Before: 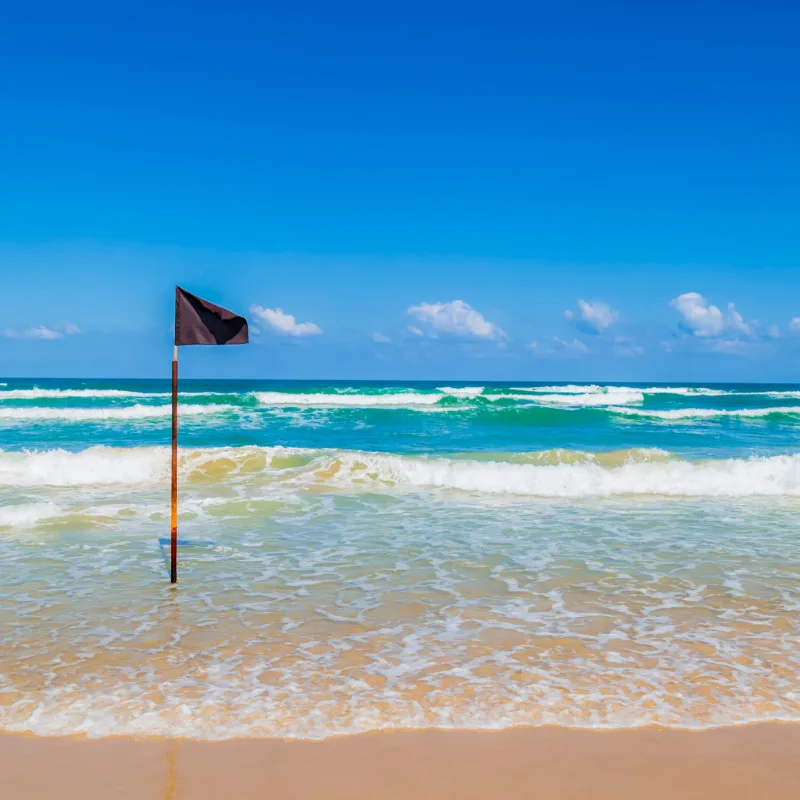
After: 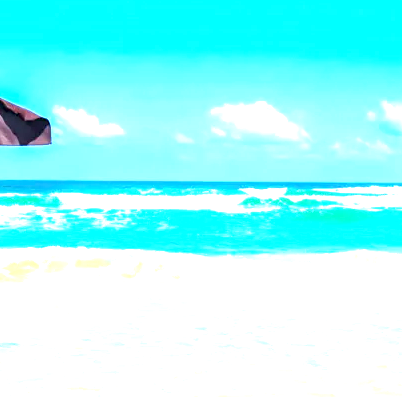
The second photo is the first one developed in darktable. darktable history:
crop: left 24.692%, top 24.887%, right 24.964%, bottom 25.44%
exposure: exposure 2 EV, compensate exposure bias true, compensate highlight preservation false
